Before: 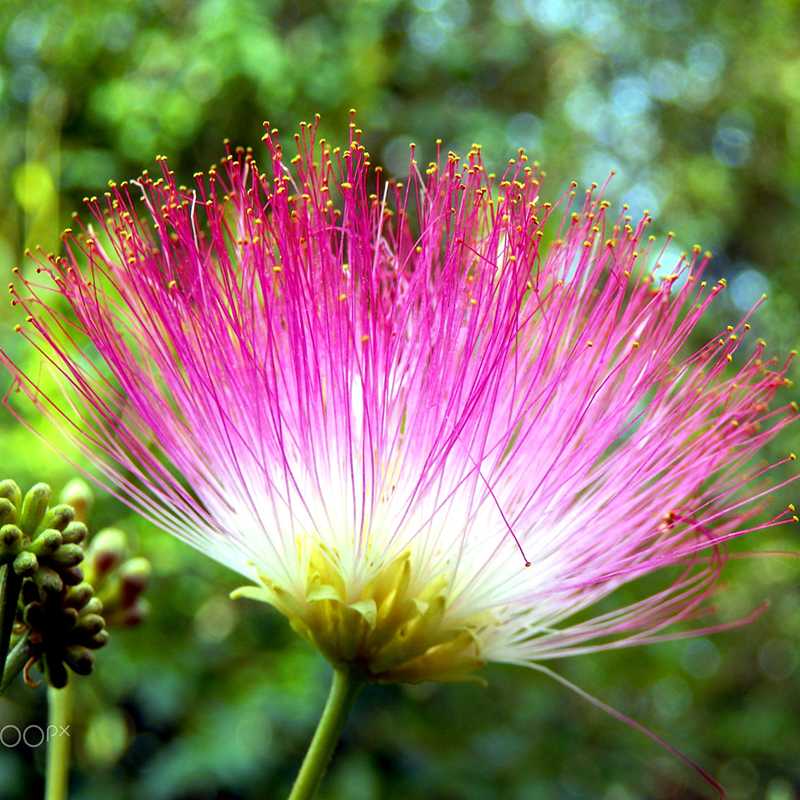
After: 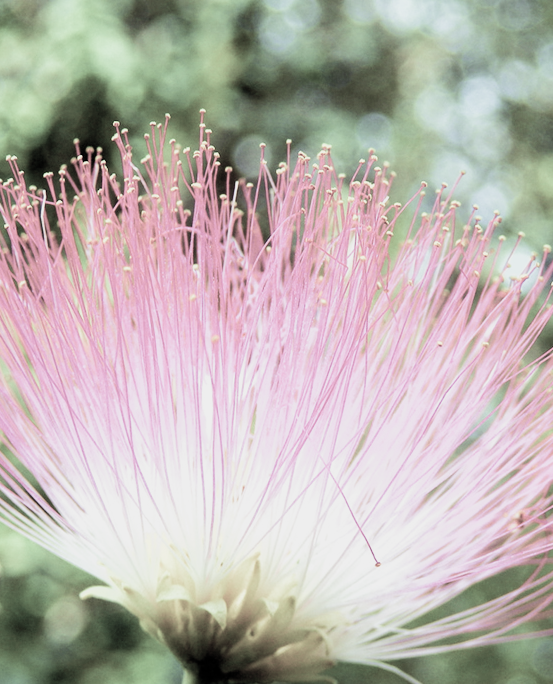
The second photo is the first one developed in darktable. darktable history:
exposure: exposure 0.771 EV, compensate highlight preservation false
filmic rgb: black relative exposure -5.13 EV, white relative exposure 3.96 EV, threshold 2.99 EV, hardness 2.87, contrast 1.196, highlights saturation mix -29.67%, color science v5 (2021), contrast in shadows safe, contrast in highlights safe, enable highlight reconstruction true
crop: left 18.775%, right 12.062%, bottom 14.425%
